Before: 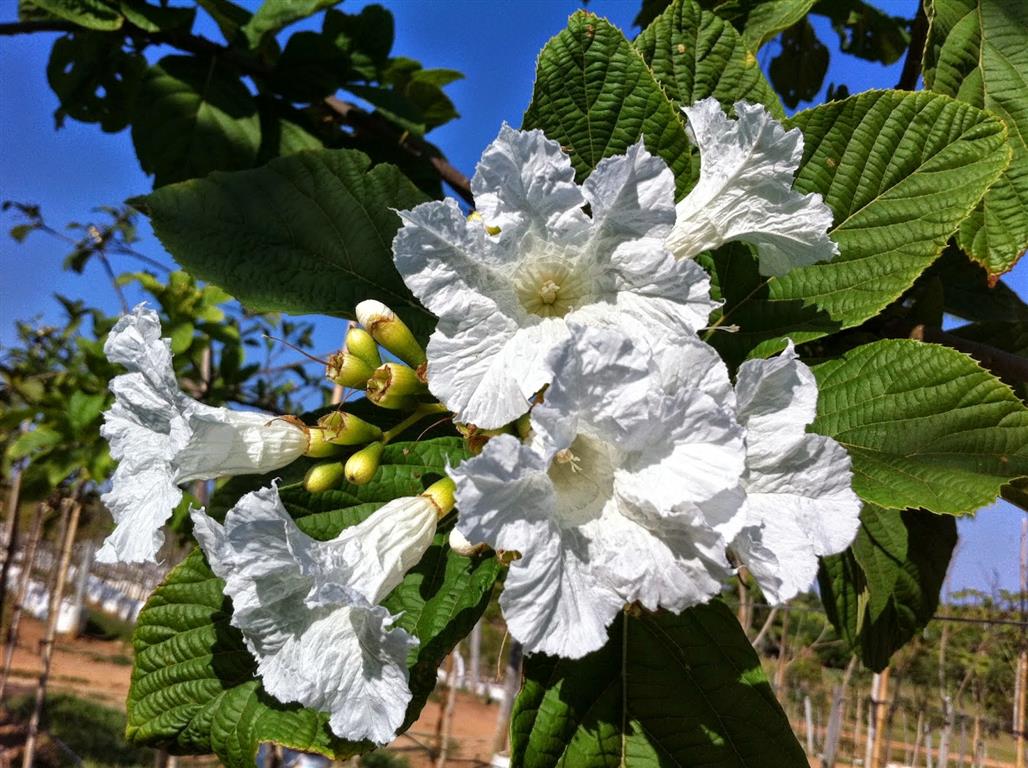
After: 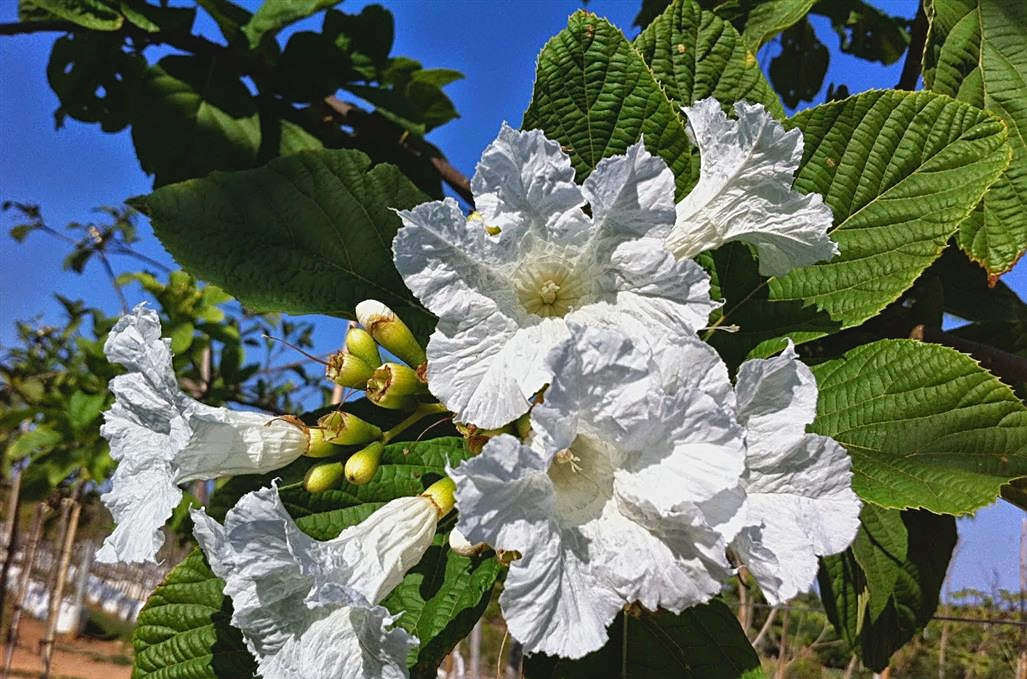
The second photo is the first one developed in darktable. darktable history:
crop and rotate: top 0%, bottom 11.49%
contrast brightness saturation: contrast -0.11
sharpen: on, module defaults
